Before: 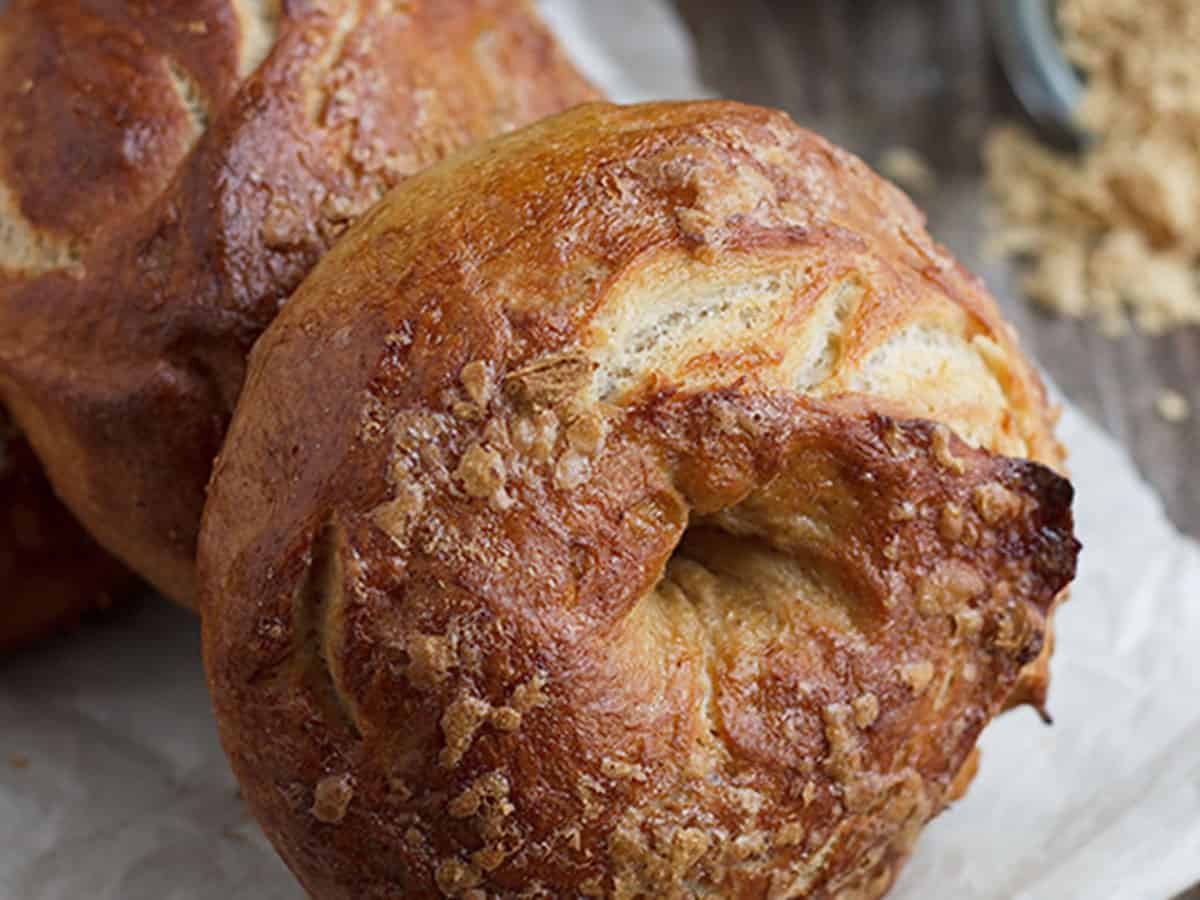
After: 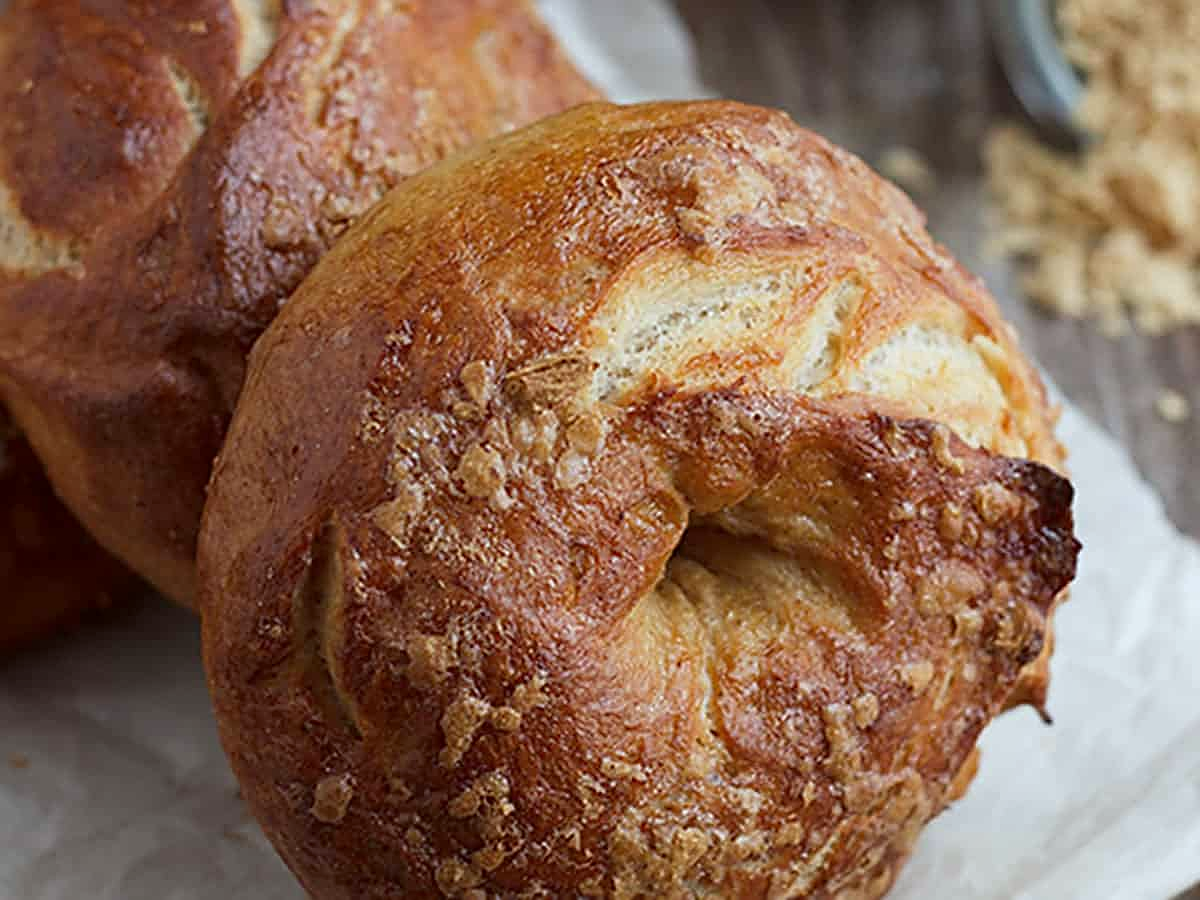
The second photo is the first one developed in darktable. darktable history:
color calibration: illuminant same as pipeline (D50), adaptation XYZ, x 0.346, y 0.358, temperature 5018.07 K
local contrast: mode bilateral grid, contrast 100, coarseness 100, detail 94%, midtone range 0.2
sharpen: on, module defaults
color correction: highlights a* -2.9, highlights b* -2.04, shadows a* 2.36, shadows b* 2.69
